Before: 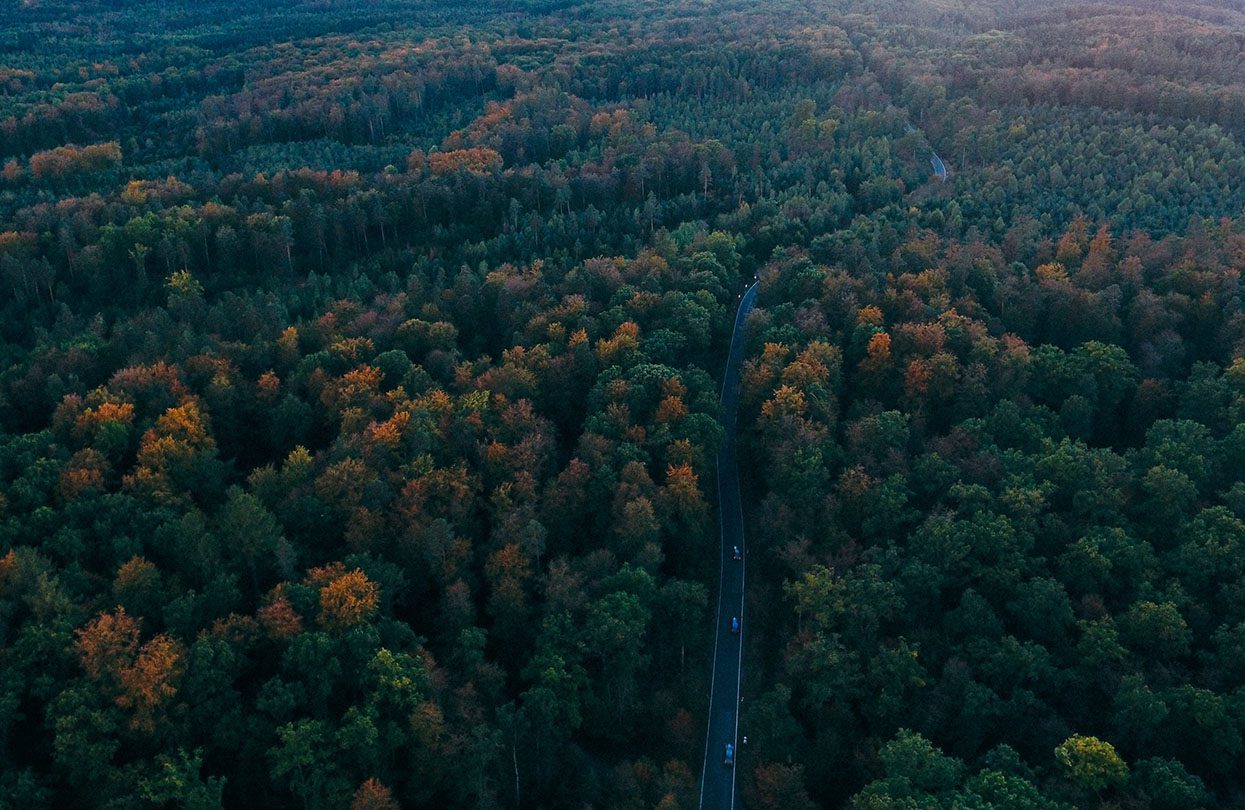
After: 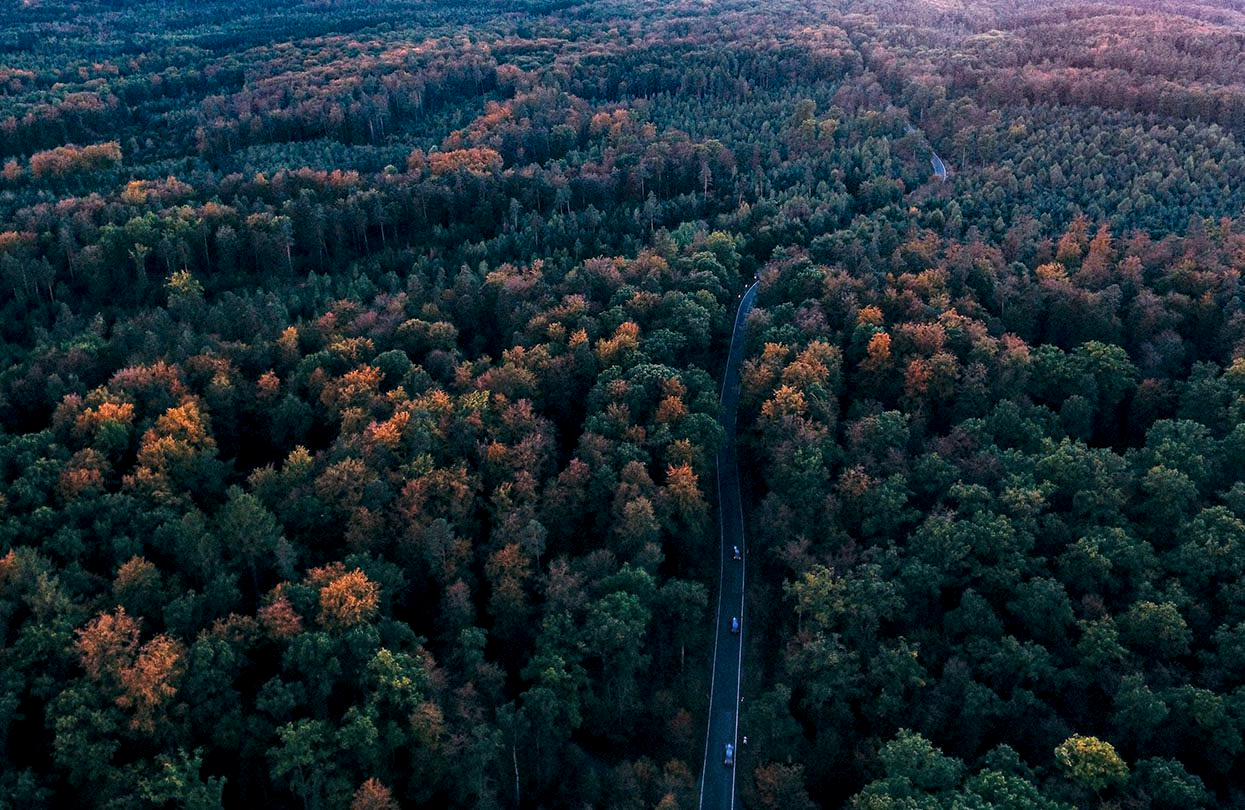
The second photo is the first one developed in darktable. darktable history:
haze removal: strength 0.29, distance 0.25, compatibility mode true, adaptive false
local contrast: highlights 60%, shadows 60%, detail 160%
white balance: red 1.188, blue 1.11
